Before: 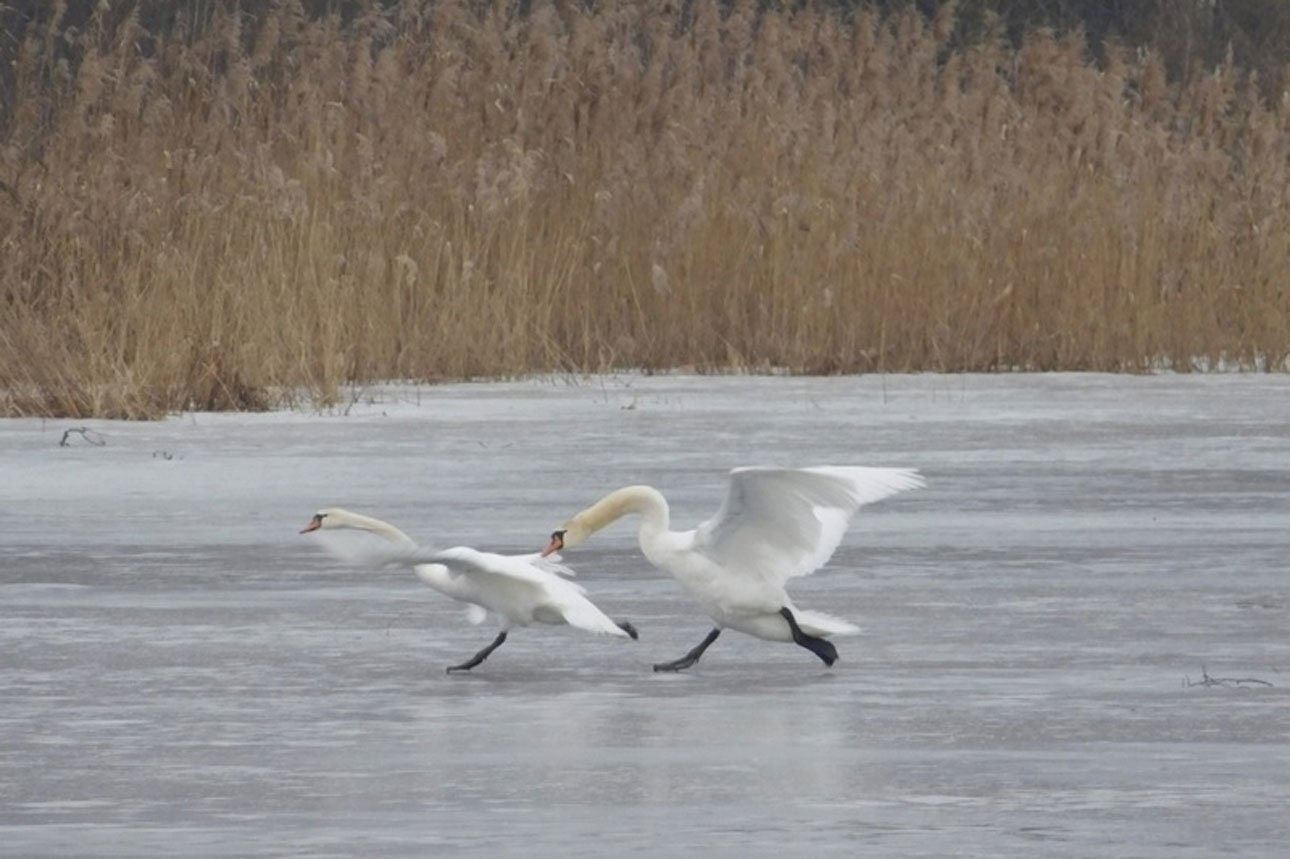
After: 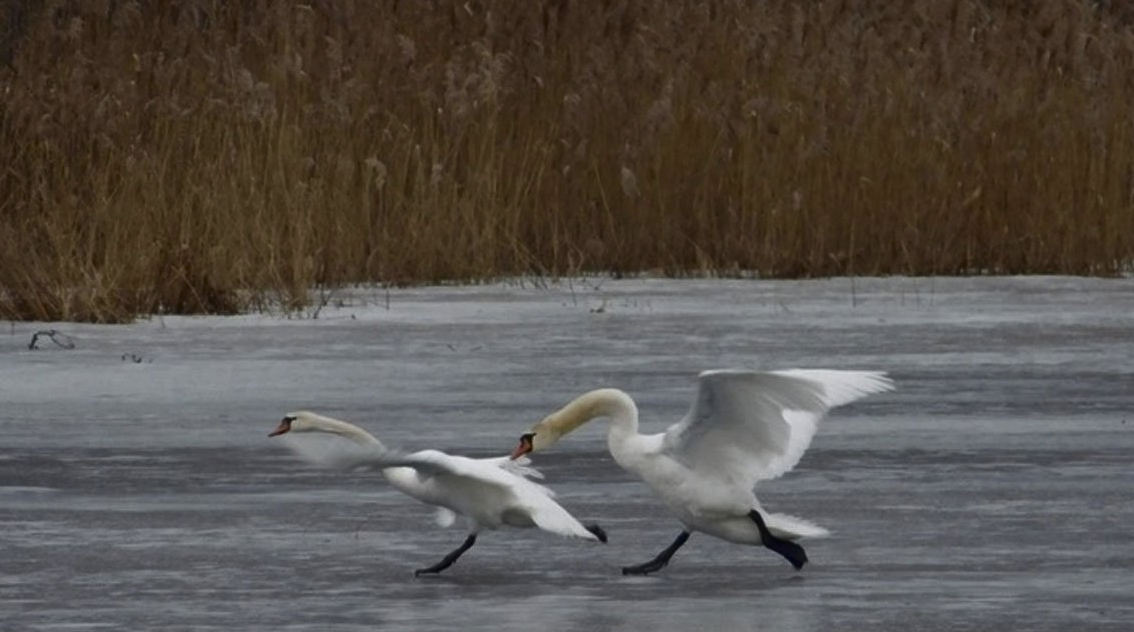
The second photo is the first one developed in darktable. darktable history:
contrast brightness saturation: brightness -0.52
shadows and highlights: radius 337.17, shadows 29.01, soften with gaussian
crop and rotate: left 2.425%, top 11.305%, right 9.6%, bottom 15.08%
